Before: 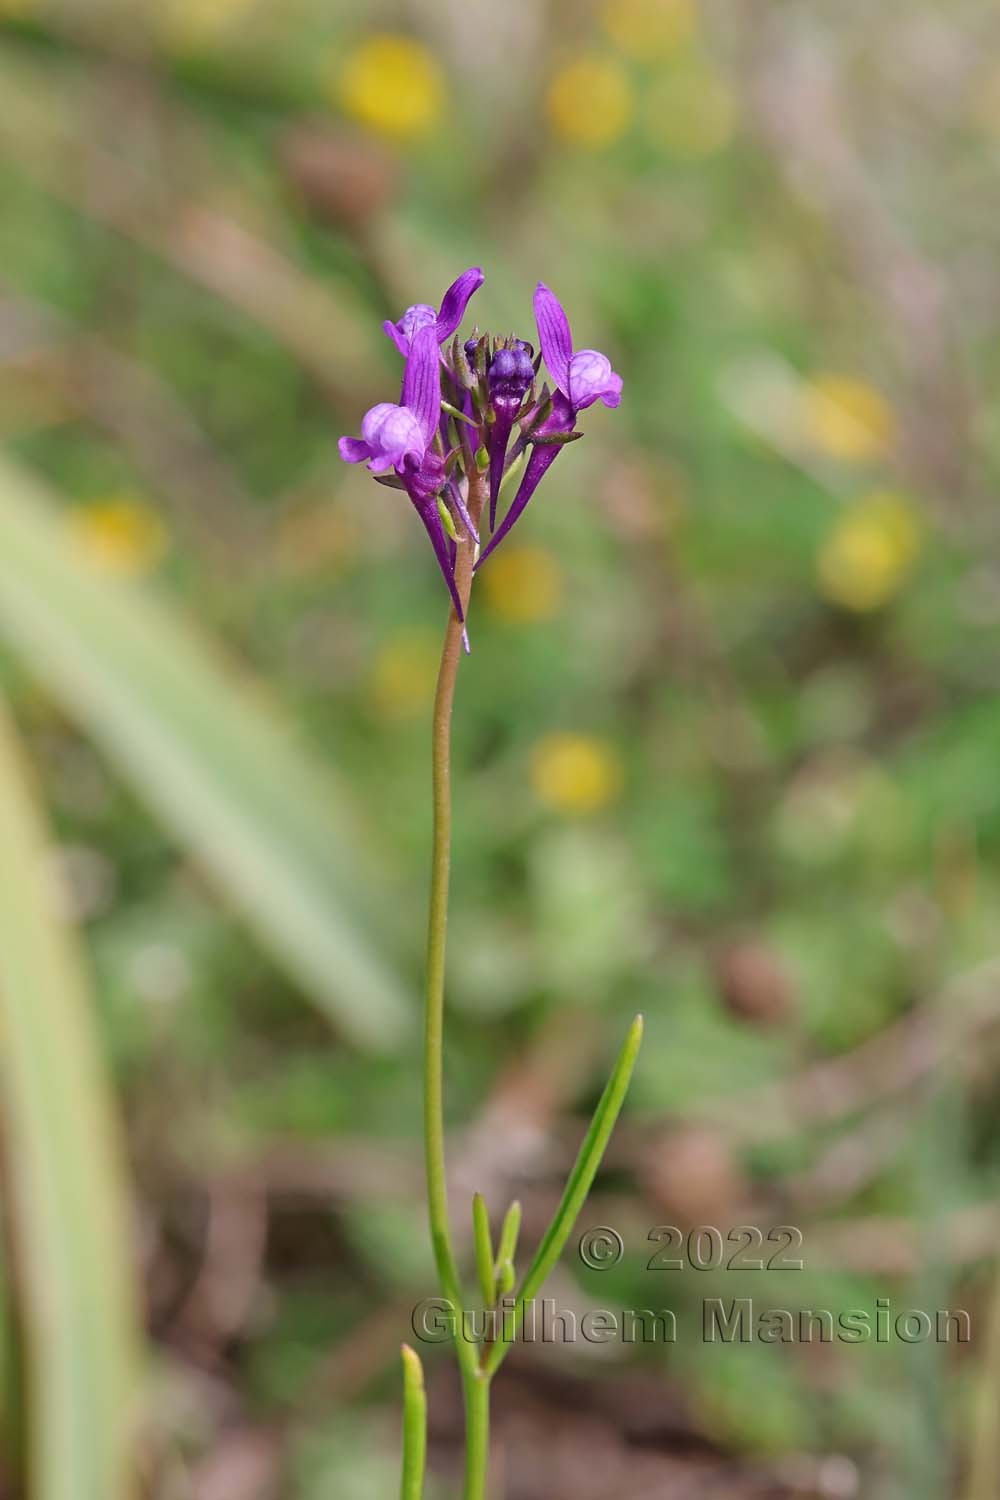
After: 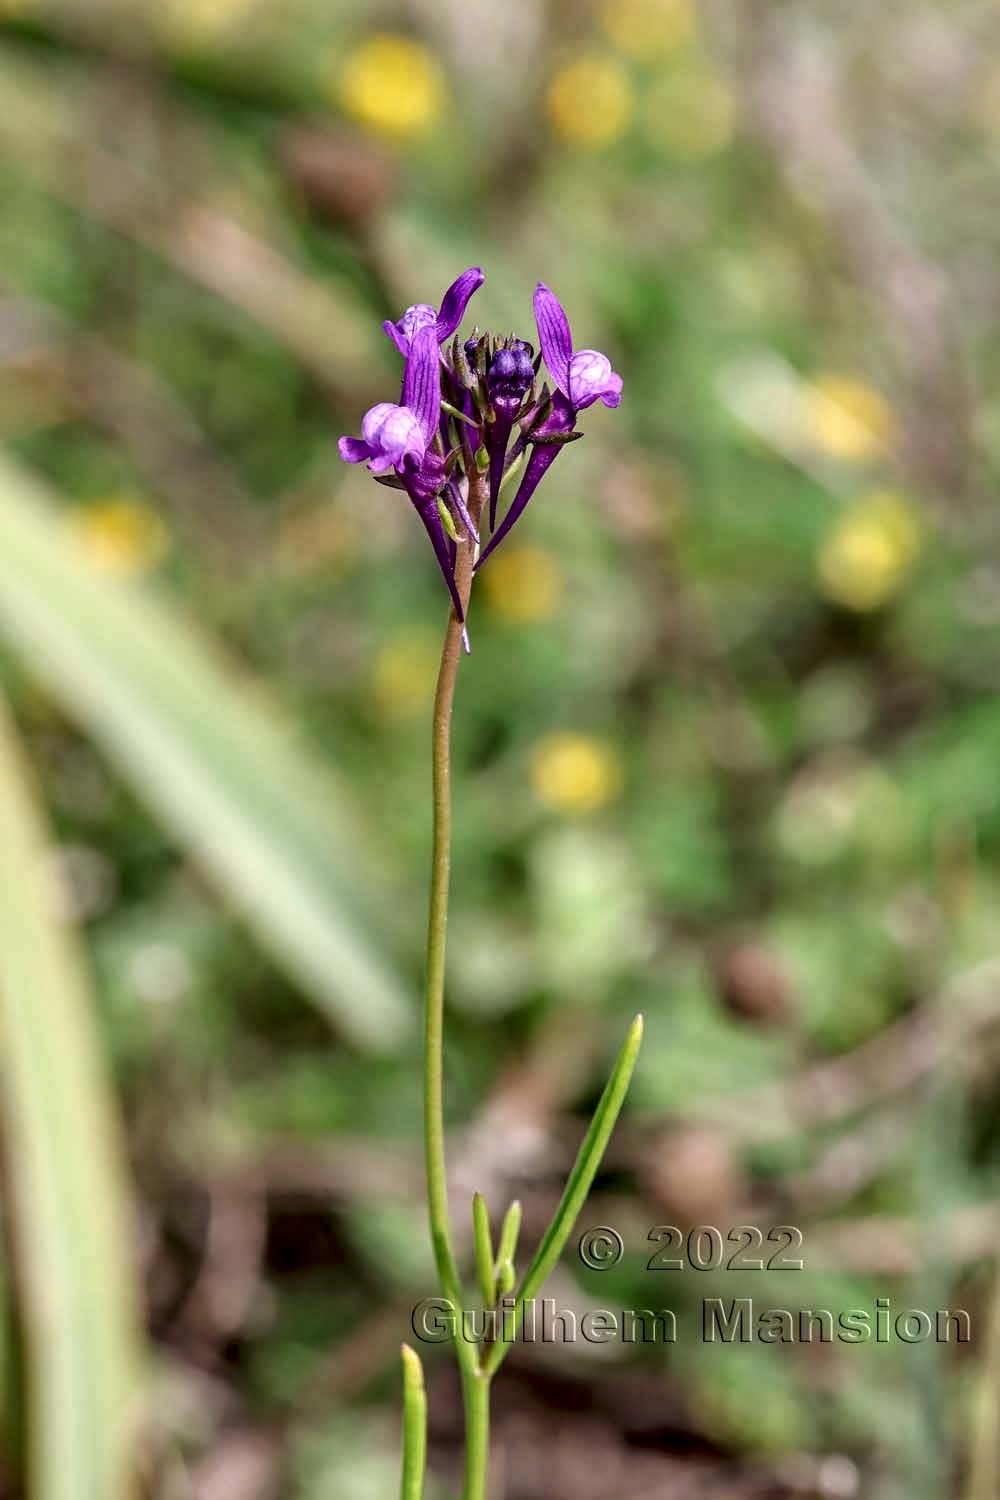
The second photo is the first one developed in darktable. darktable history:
local contrast: highlights 16%, detail 185%
